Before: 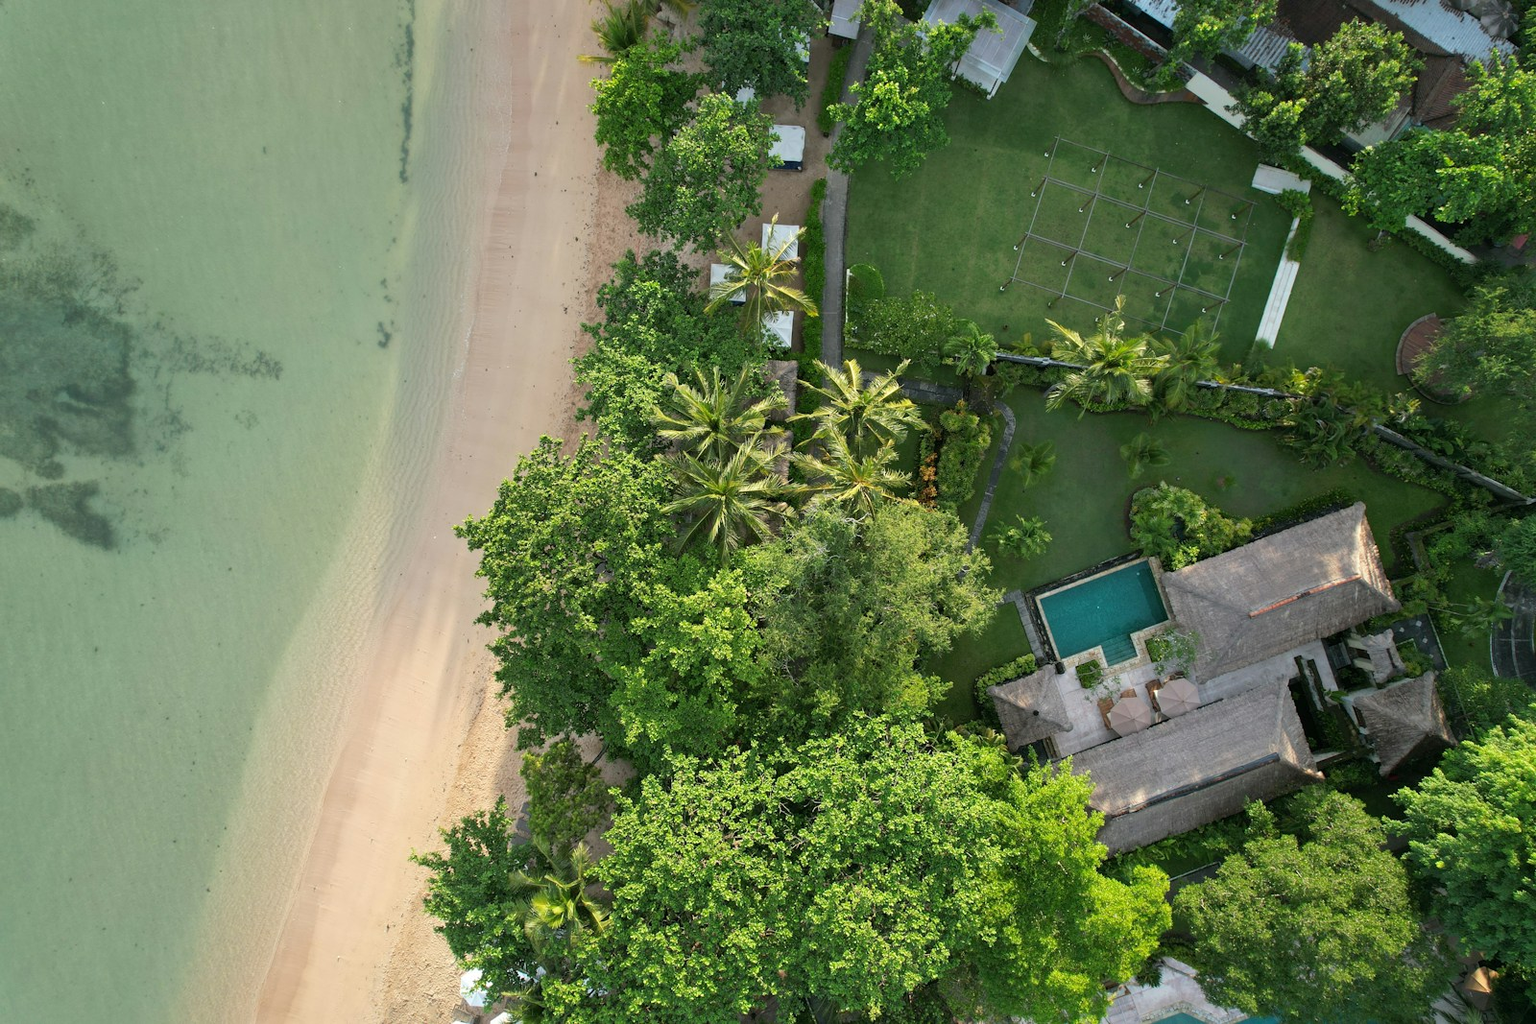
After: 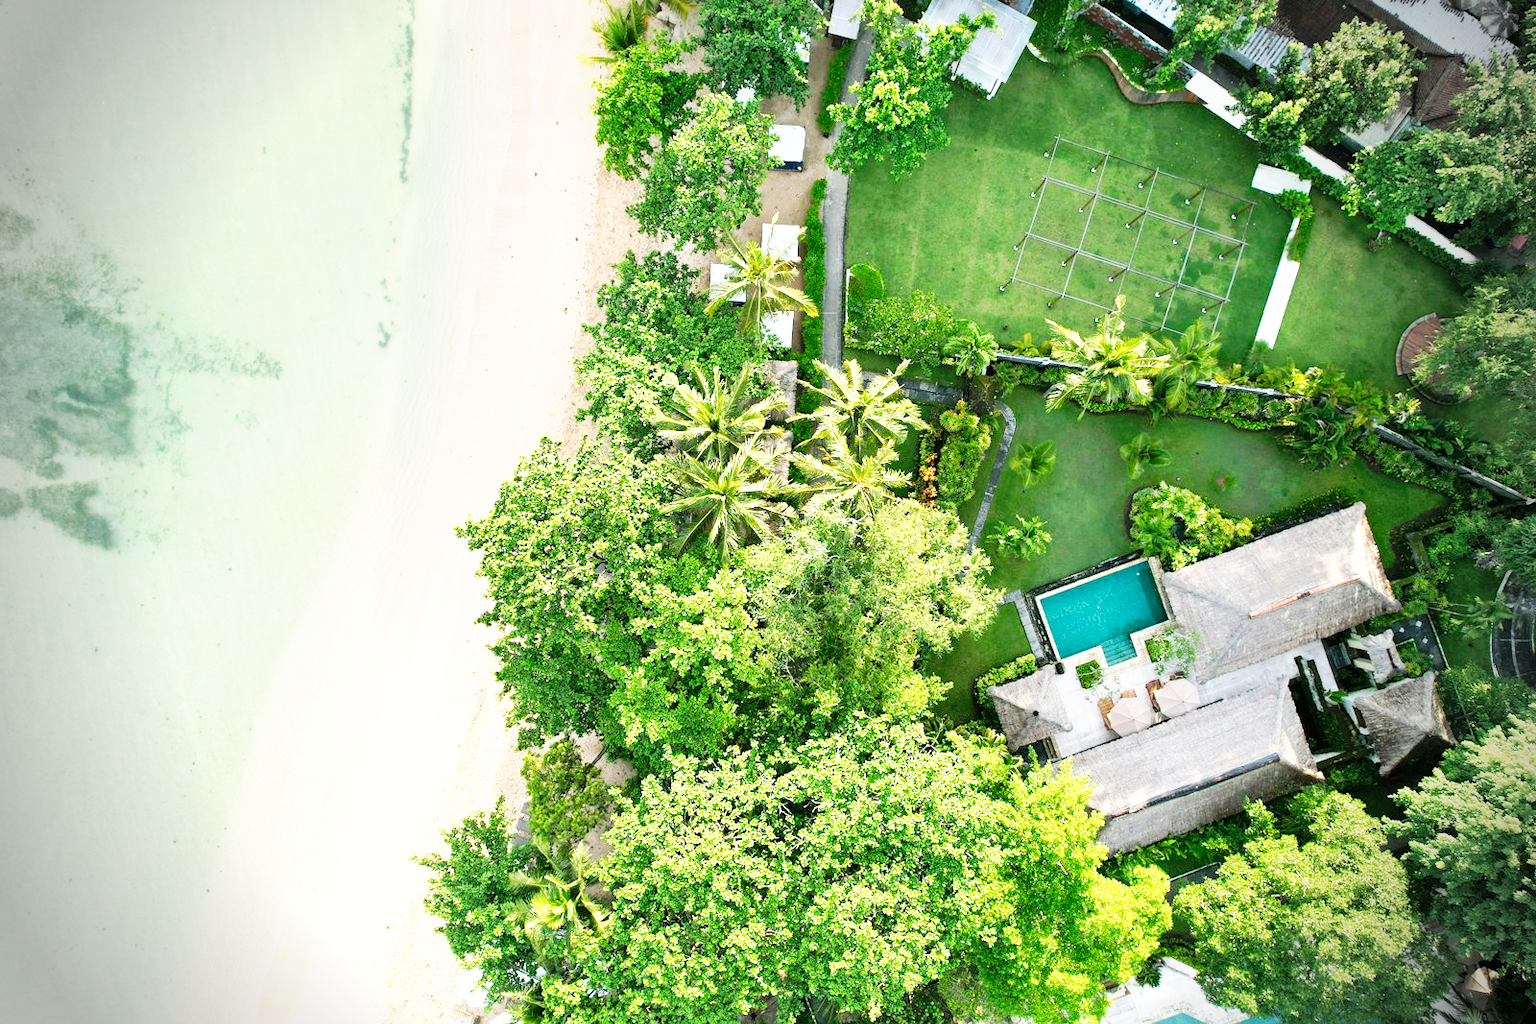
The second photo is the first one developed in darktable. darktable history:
exposure: black level correction 0, exposure 0.6 EV, compensate exposure bias true, compensate highlight preservation false
vignetting: fall-off radius 31.48%, brightness -0.472
base curve: curves: ch0 [(0, 0) (0.007, 0.004) (0.027, 0.03) (0.046, 0.07) (0.207, 0.54) (0.442, 0.872) (0.673, 0.972) (1, 1)], preserve colors none
tone equalizer: on, module defaults
